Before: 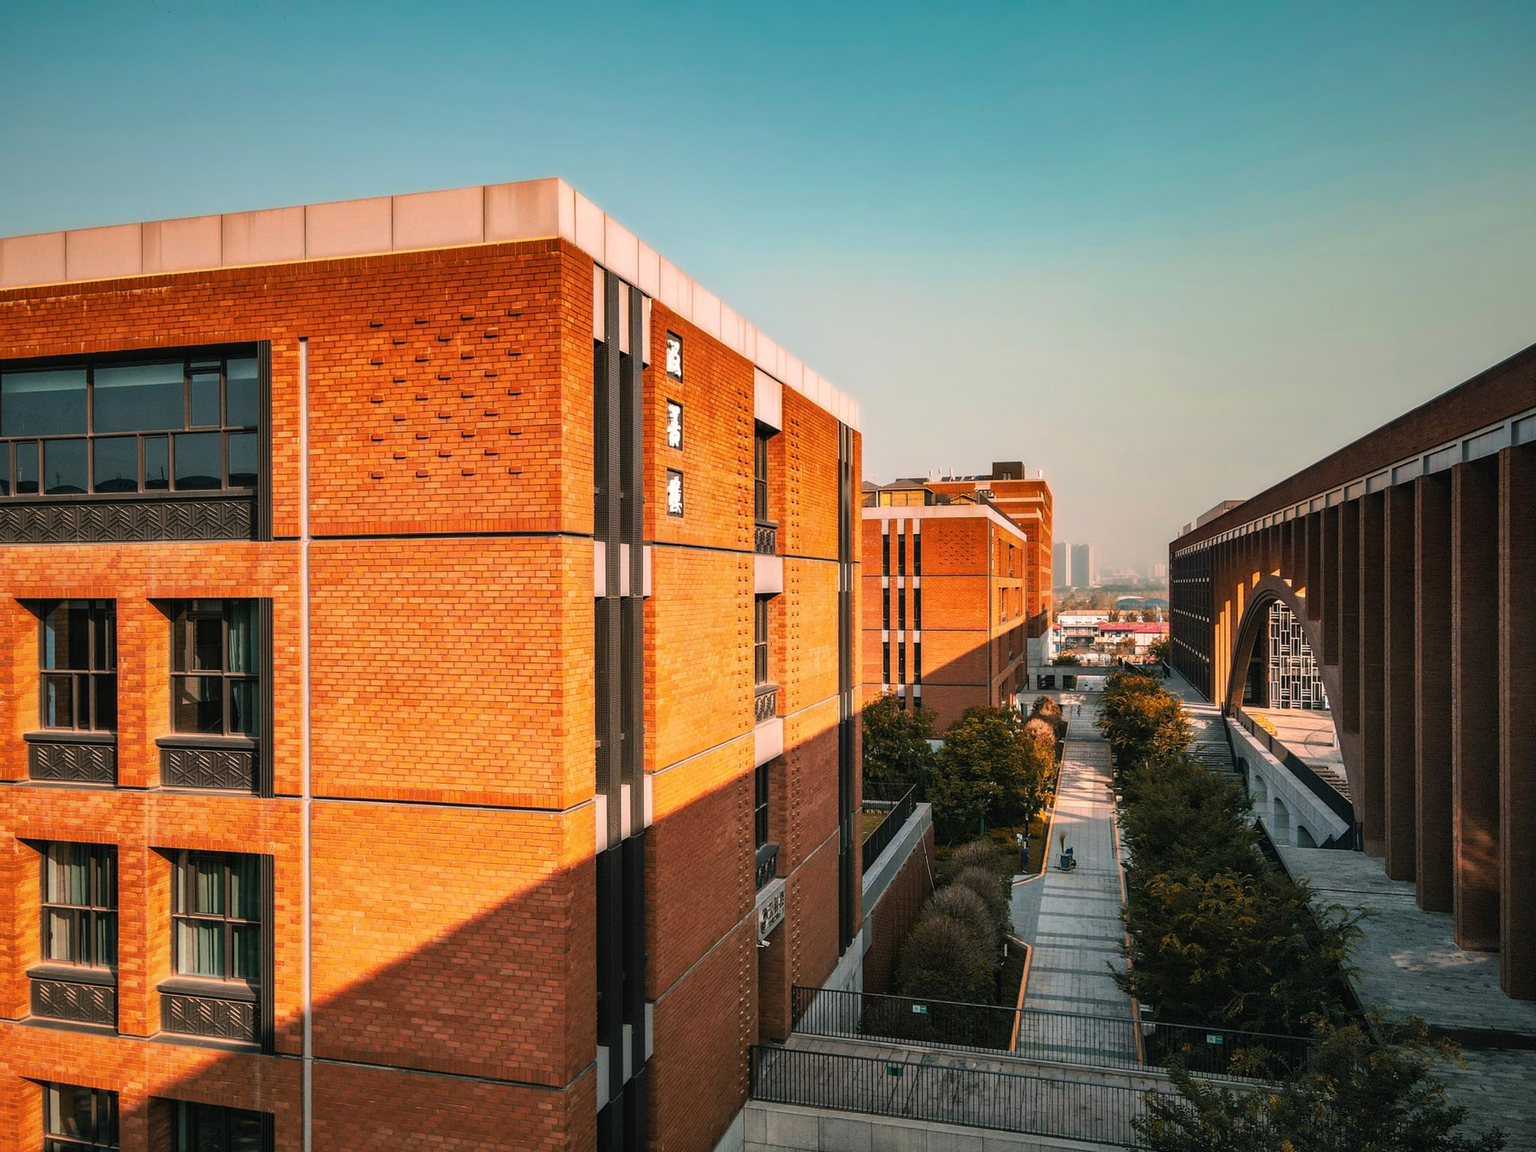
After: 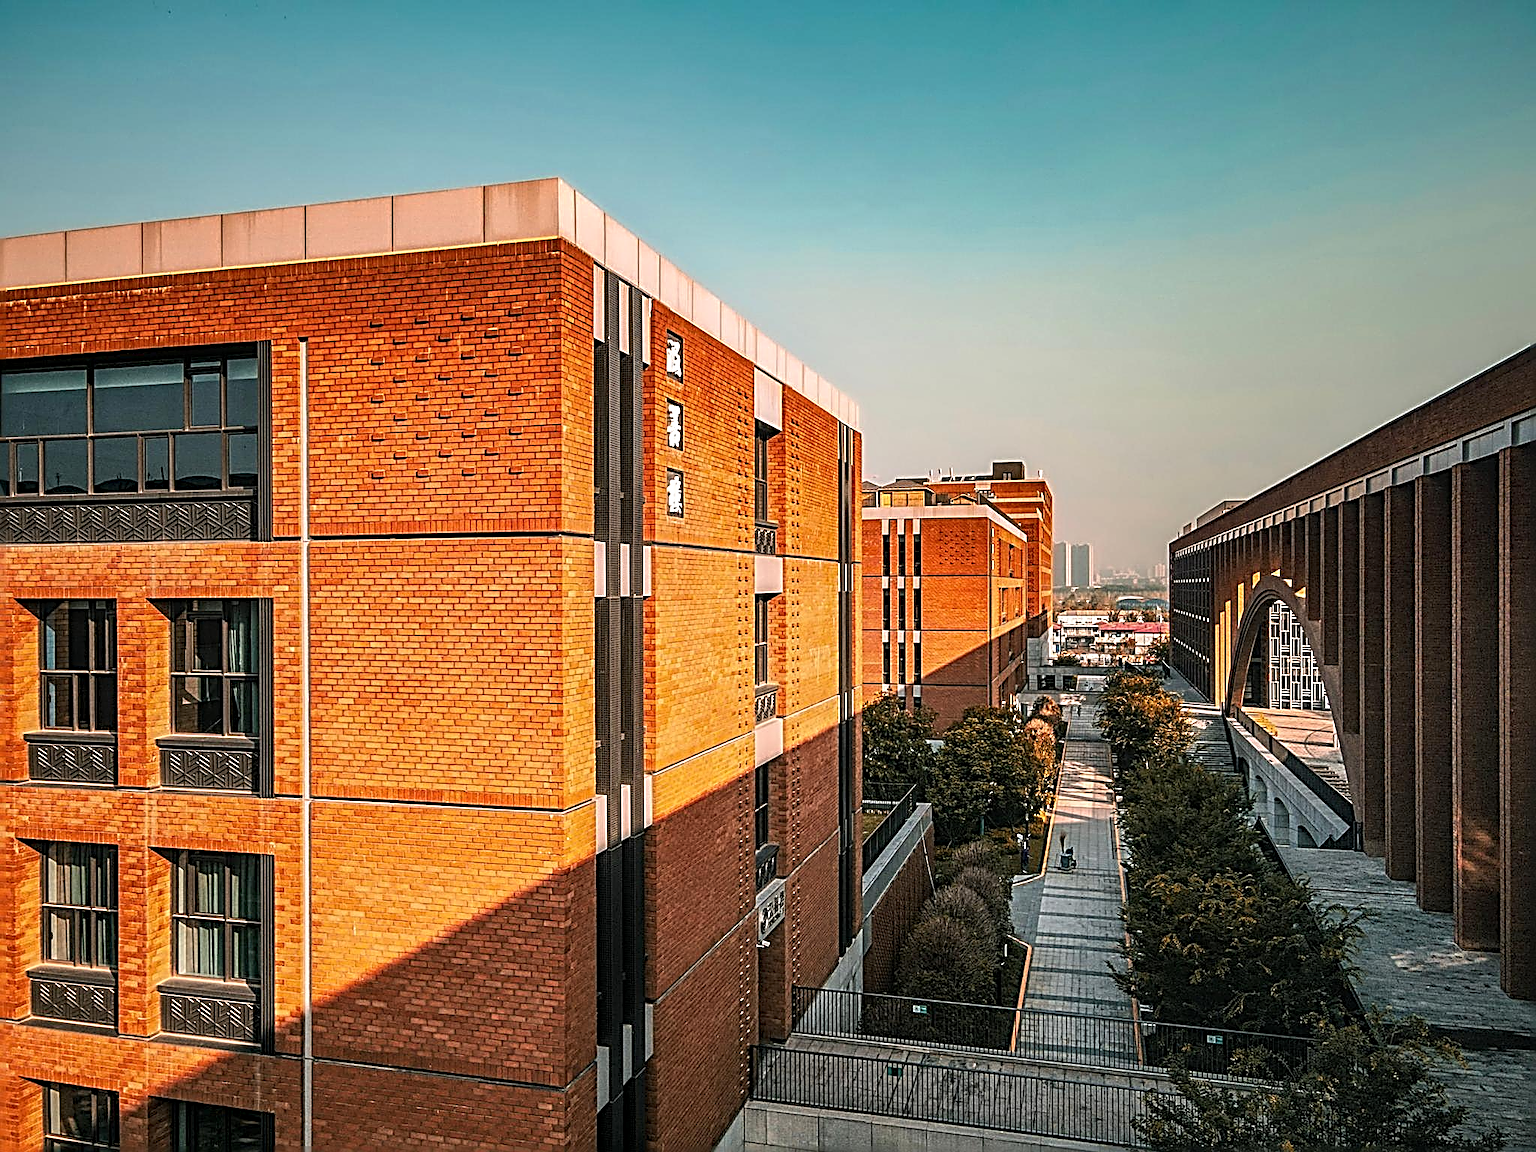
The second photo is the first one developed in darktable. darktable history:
sharpen: radius 3.158, amount 1.731
local contrast: highlights 55%, shadows 52%, detail 130%, midtone range 0.452
